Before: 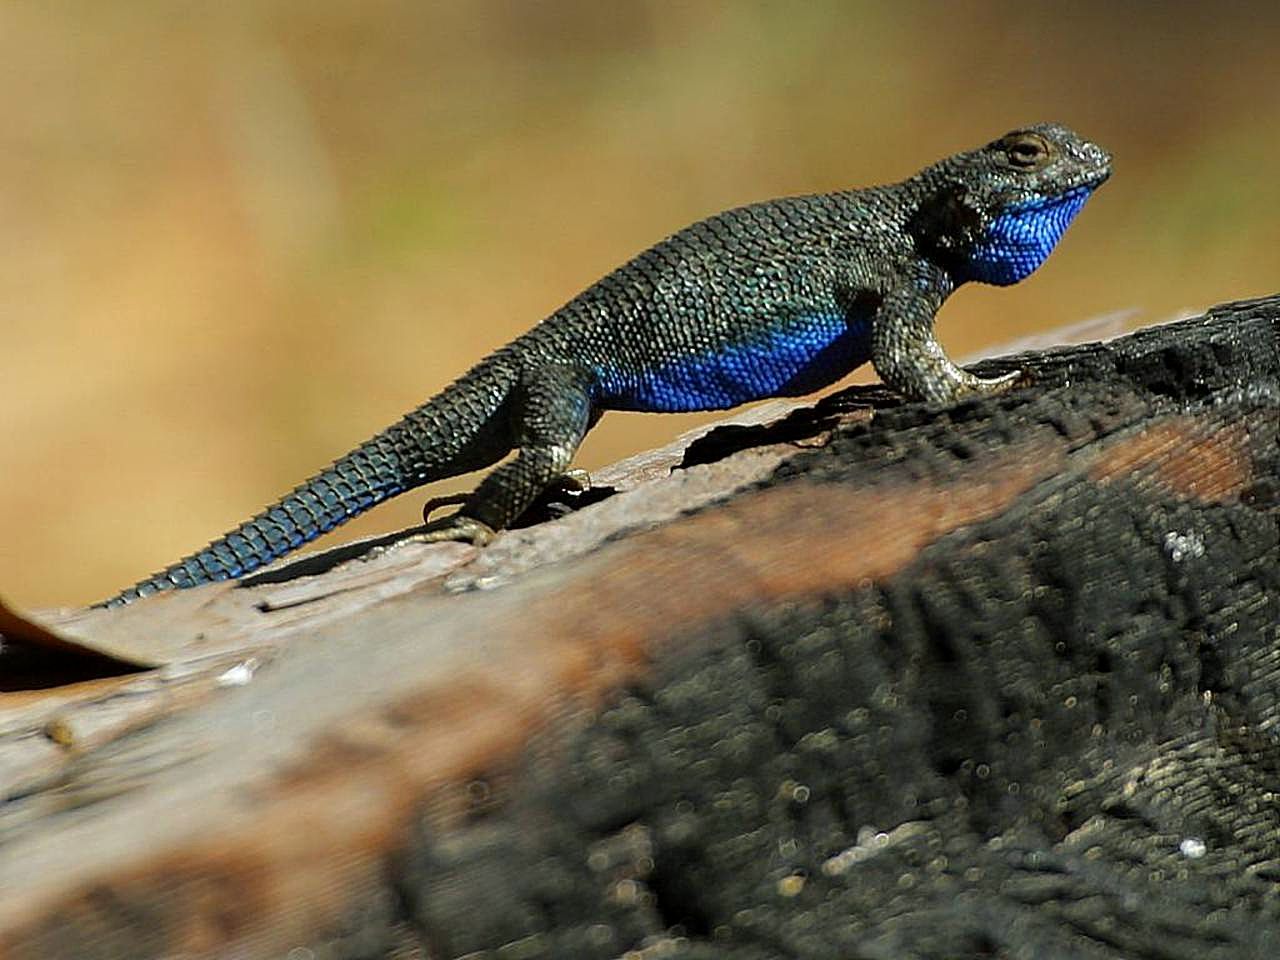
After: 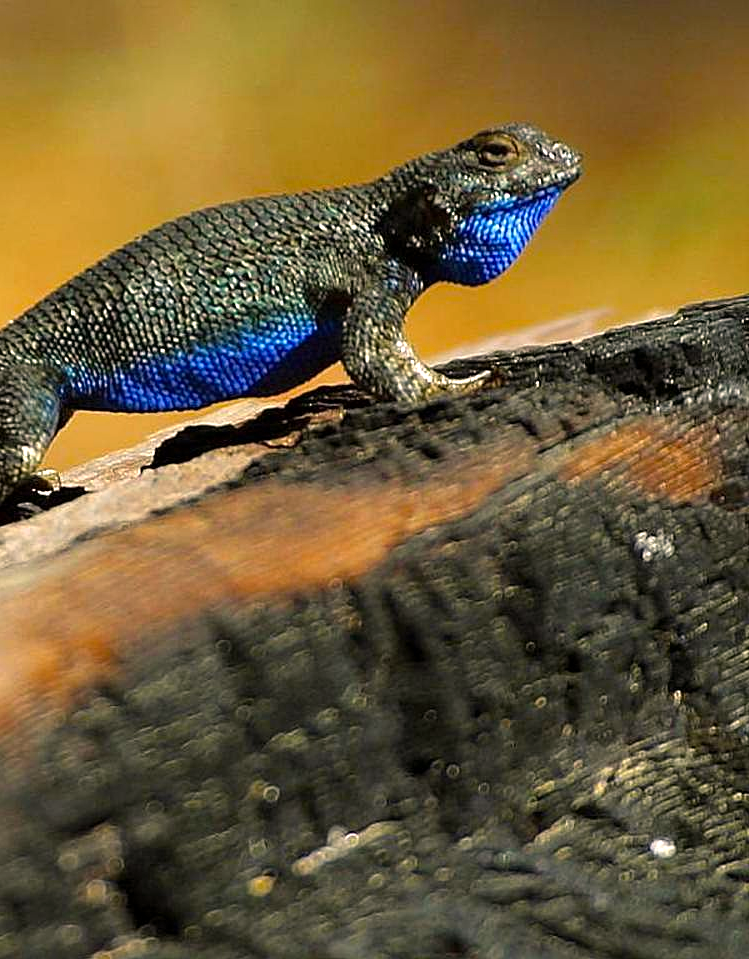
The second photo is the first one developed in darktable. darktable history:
crop: left 41.459%
color balance rgb: power › luminance 0.855%, power › chroma 0.404%, power › hue 32.7°, highlights gain › chroma 3.034%, highlights gain › hue 54.51°, linear chroma grading › global chroma 0.73%, perceptual saturation grading › global saturation 9.963%, perceptual brilliance grading › global brilliance 12.658%, global vibrance 20%
tone equalizer: on, module defaults
